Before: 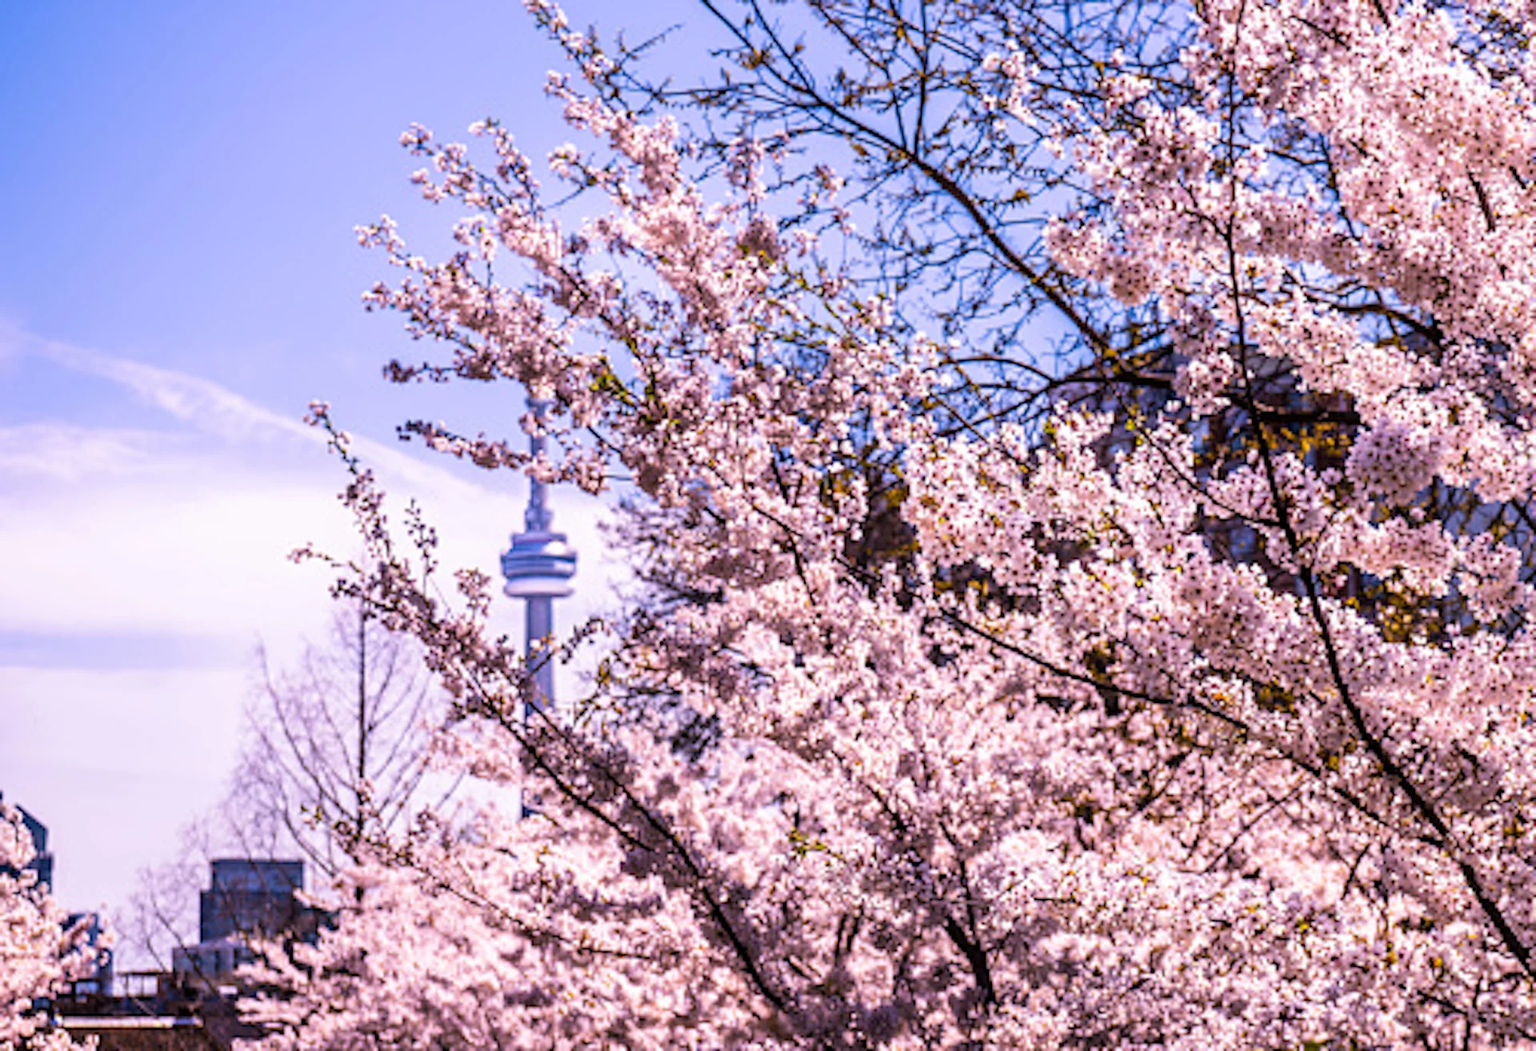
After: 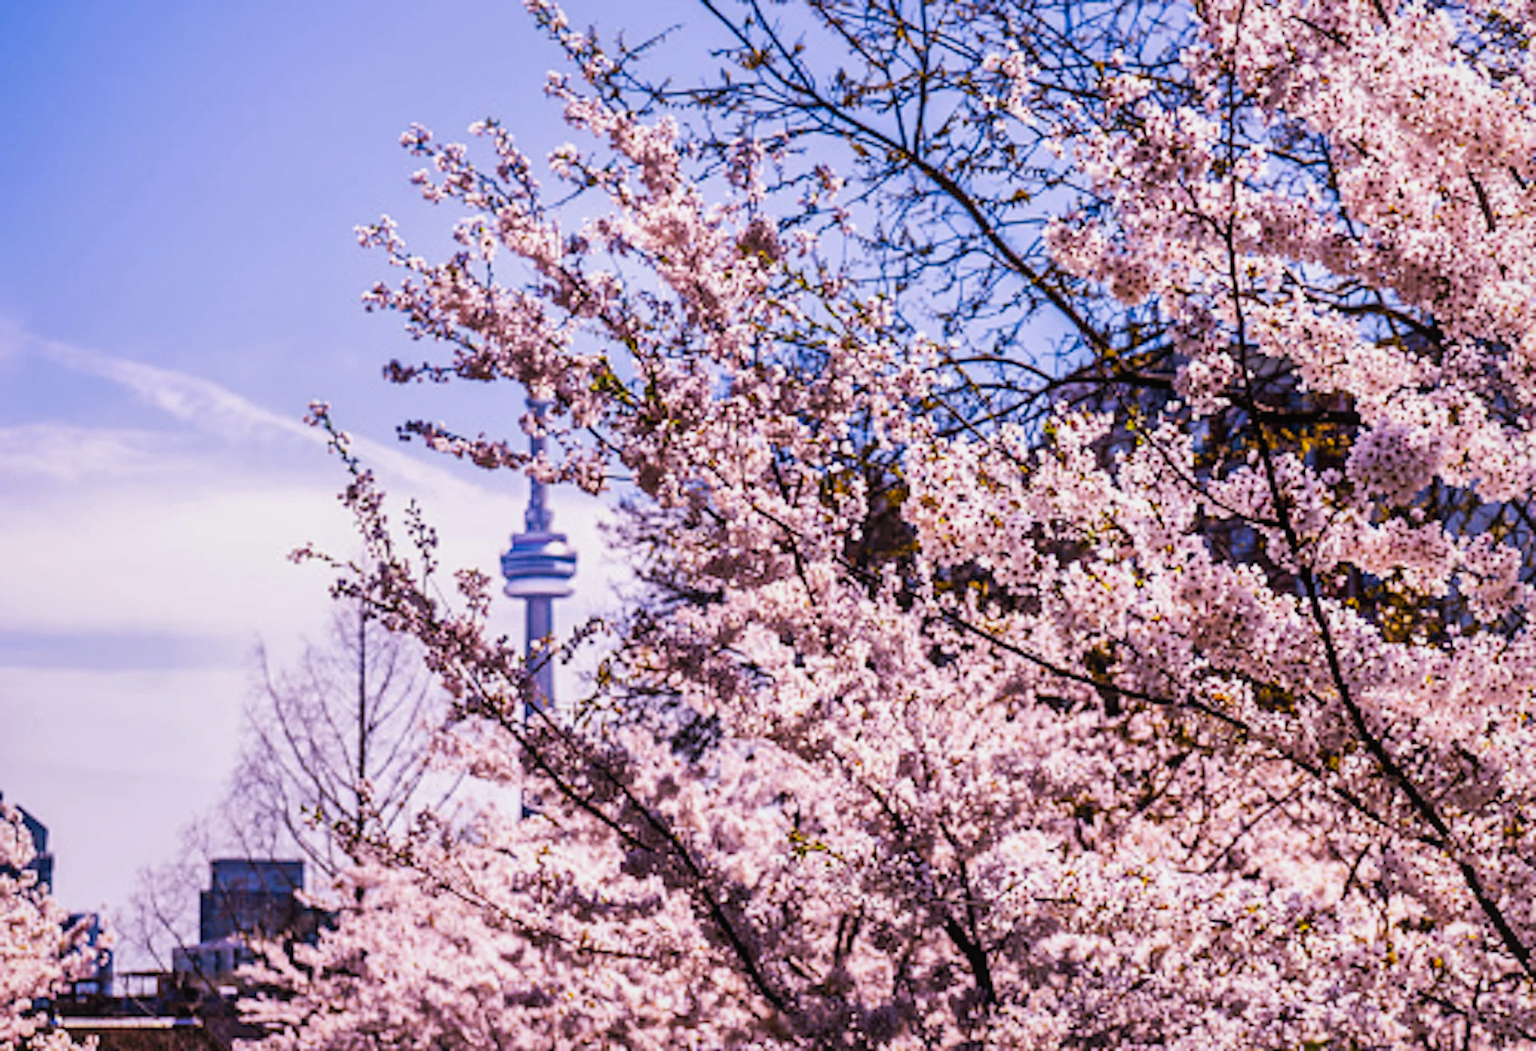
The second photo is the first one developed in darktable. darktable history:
local contrast: mode bilateral grid, contrast 20, coarseness 100, detail 150%, midtone range 0.2
contrast brightness saturation: contrast -0.15, brightness 0.05, saturation -0.12
tone curve: curves: ch0 [(0, 0) (0.003, 0.008) (0.011, 0.011) (0.025, 0.014) (0.044, 0.021) (0.069, 0.029) (0.1, 0.042) (0.136, 0.06) (0.177, 0.09) (0.224, 0.126) (0.277, 0.177) (0.335, 0.243) (0.399, 0.31) (0.468, 0.388) (0.543, 0.484) (0.623, 0.585) (0.709, 0.683) (0.801, 0.775) (0.898, 0.873) (1, 1)], preserve colors none
